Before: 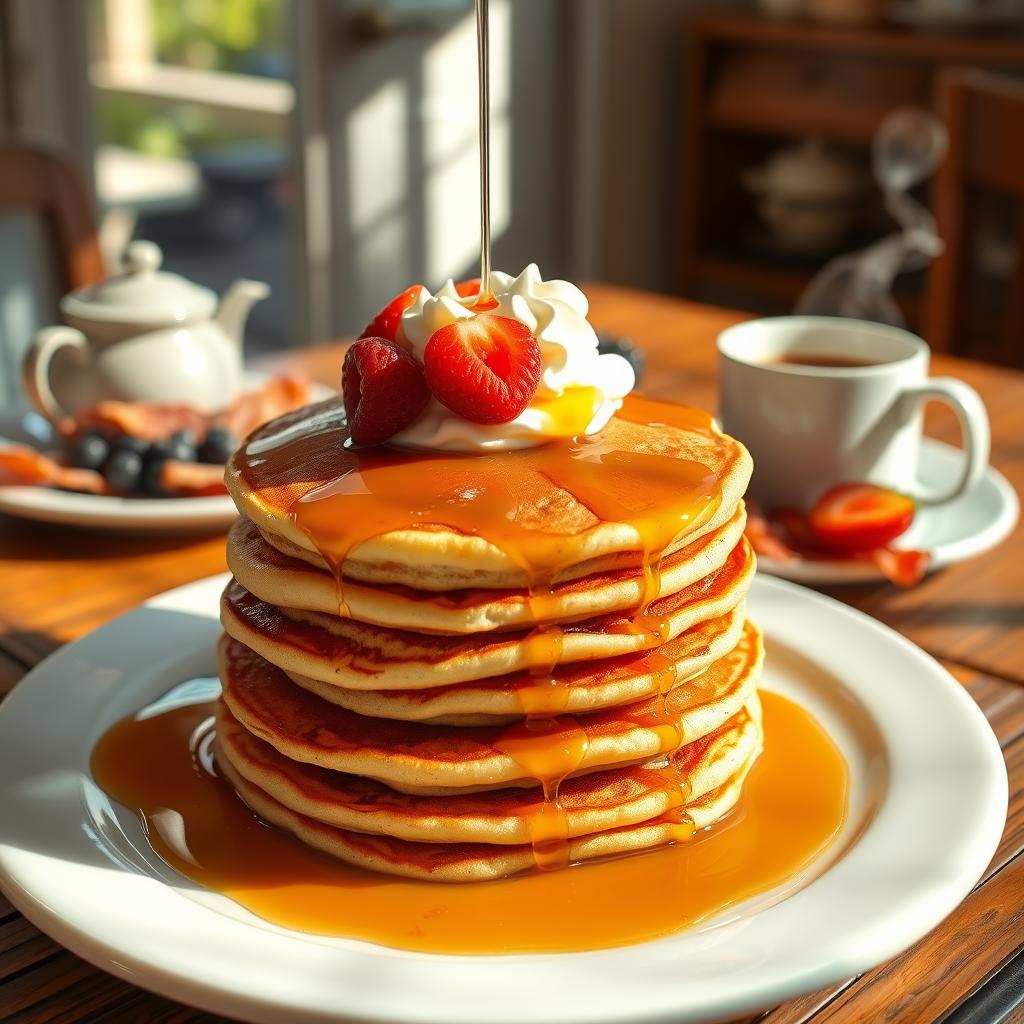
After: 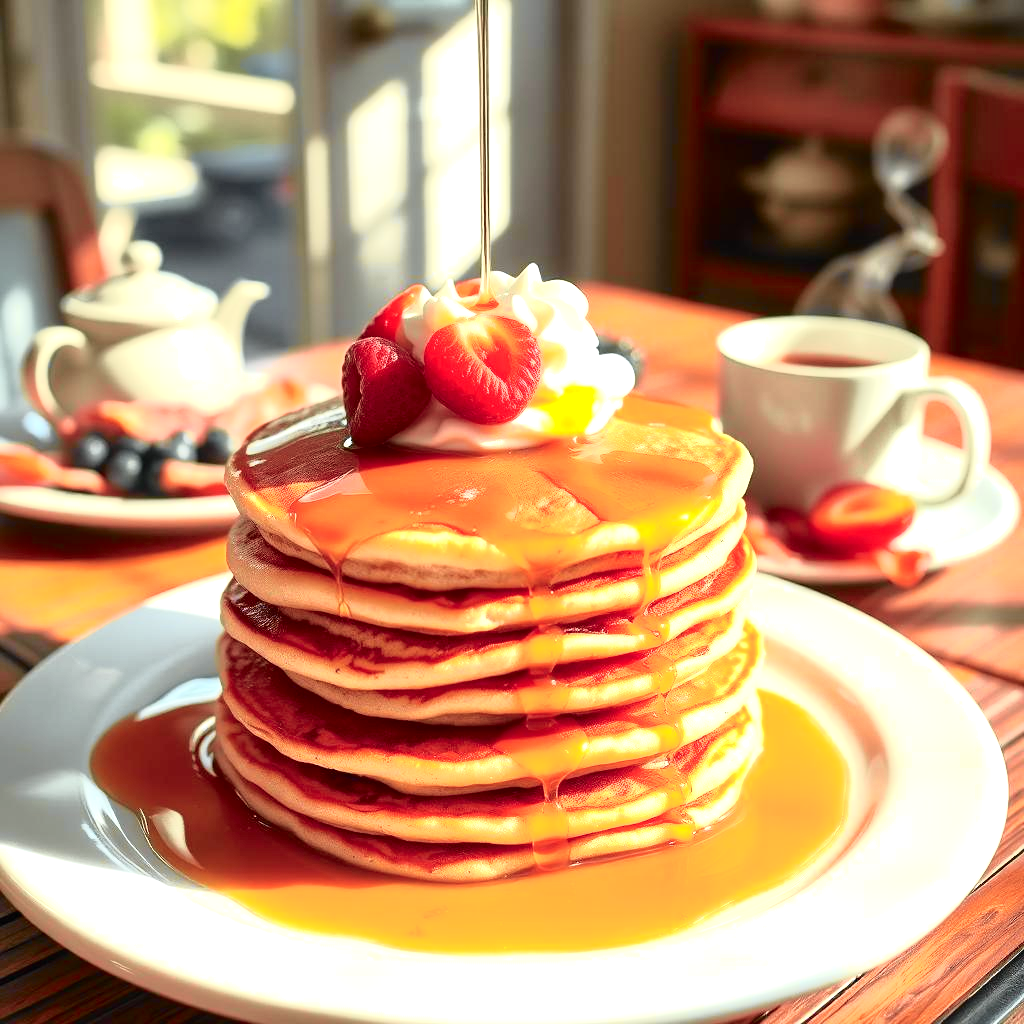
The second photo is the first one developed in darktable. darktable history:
tone curve: curves: ch0 [(0, 0) (0.105, 0.068) (0.195, 0.162) (0.283, 0.283) (0.384, 0.404) (0.485, 0.531) (0.638, 0.681) (0.795, 0.879) (1, 0.977)]; ch1 [(0, 0) (0.161, 0.092) (0.35, 0.33) (0.379, 0.401) (0.456, 0.469) (0.504, 0.498) (0.53, 0.532) (0.58, 0.619) (0.635, 0.671) (1, 1)]; ch2 [(0, 0) (0.371, 0.362) (0.437, 0.437) (0.483, 0.484) (0.53, 0.515) (0.56, 0.58) (0.622, 0.606) (1, 1)], color space Lab, independent channels, preserve colors none
exposure: exposure 1 EV, compensate highlight preservation false
